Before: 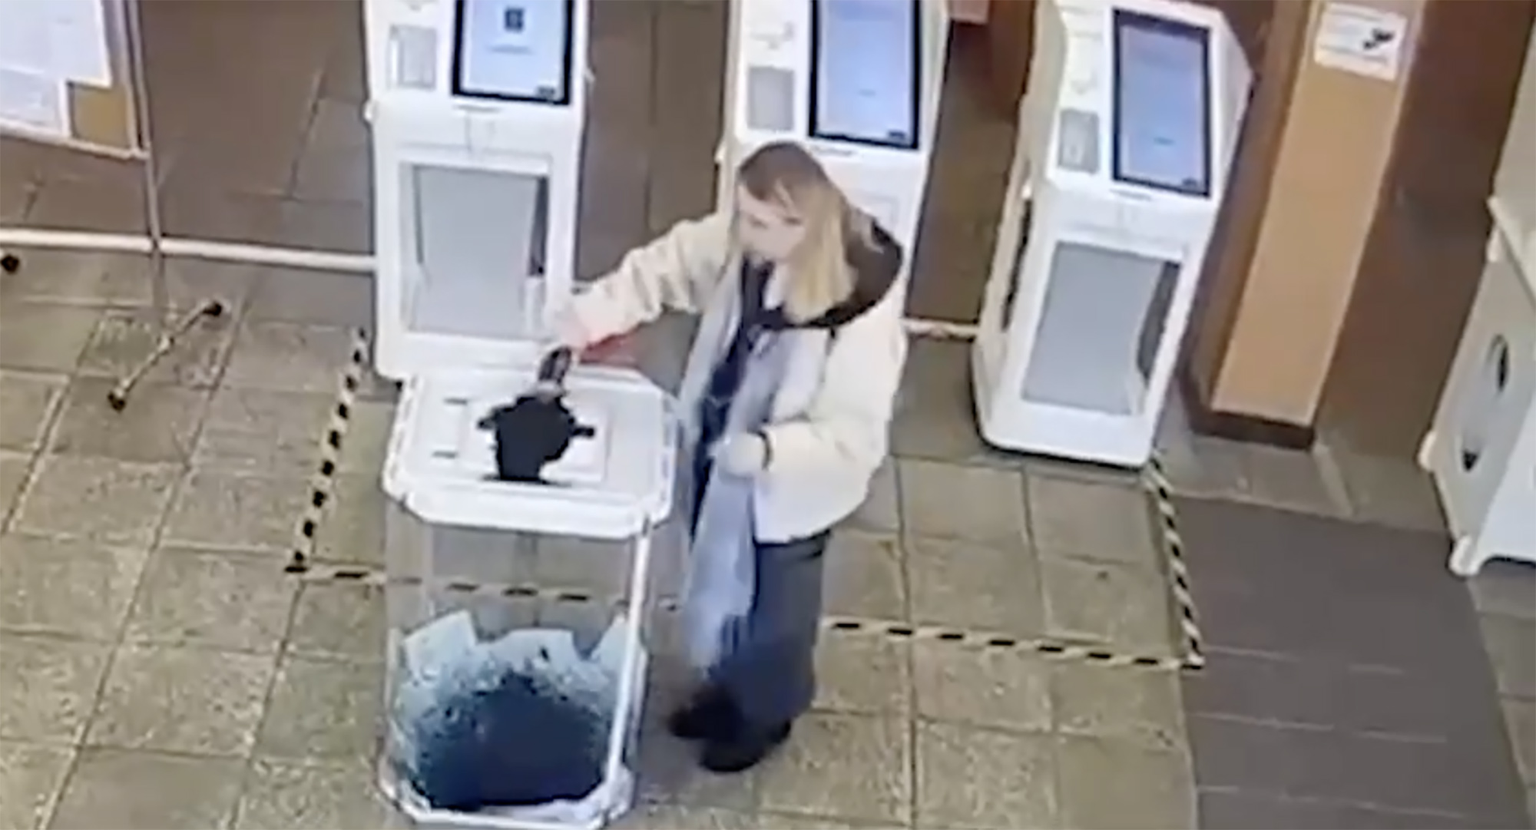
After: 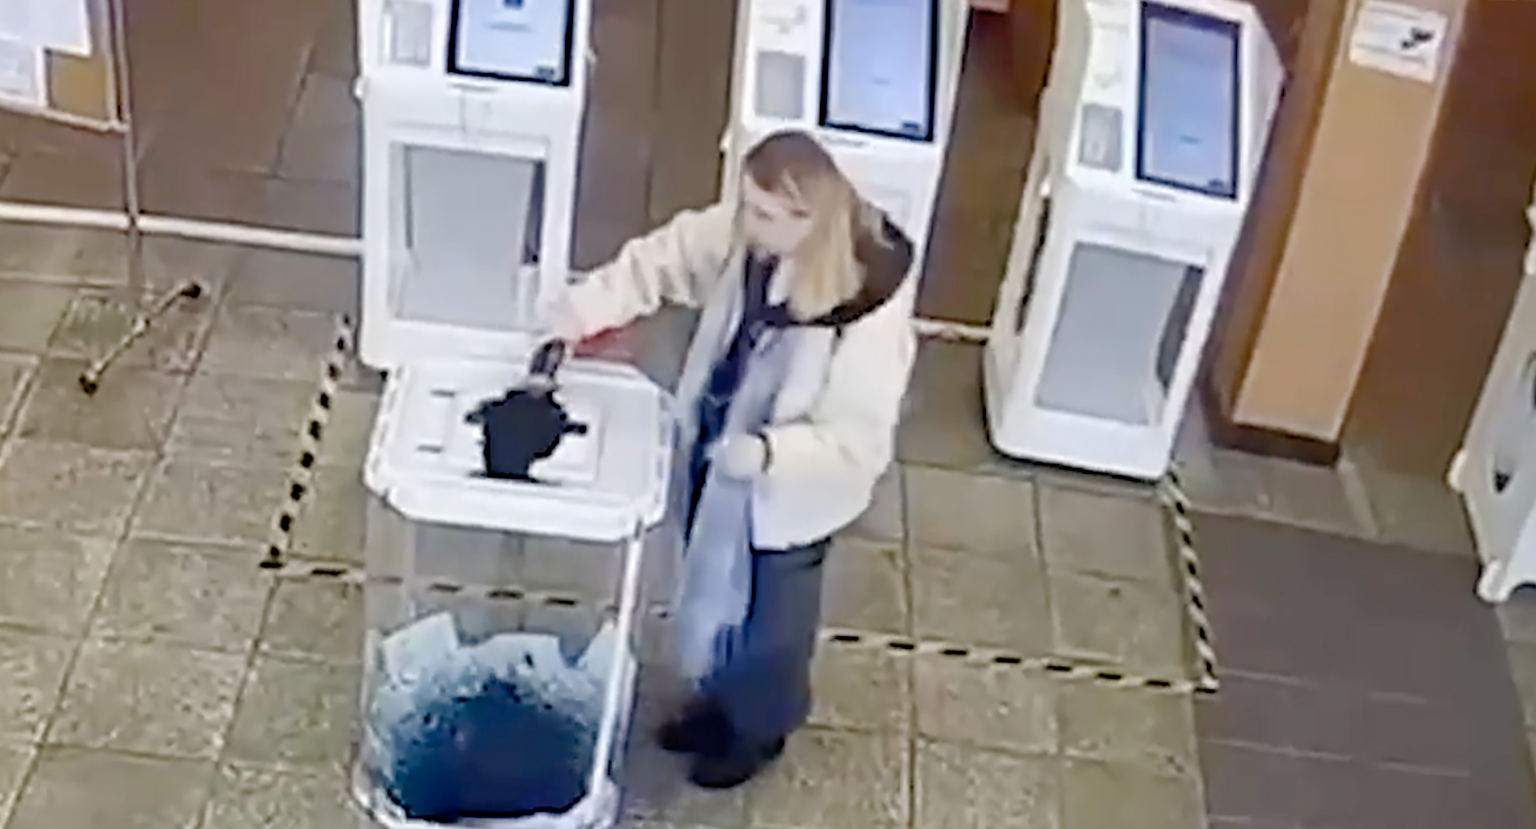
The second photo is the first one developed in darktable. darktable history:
crop and rotate: angle -1.43°
sharpen: amount 0.5
color balance rgb: linear chroma grading › global chroma 8.677%, perceptual saturation grading › global saturation 20%, perceptual saturation grading › highlights -50.053%, perceptual saturation grading › shadows 31.044%, global vibrance 9.658%
